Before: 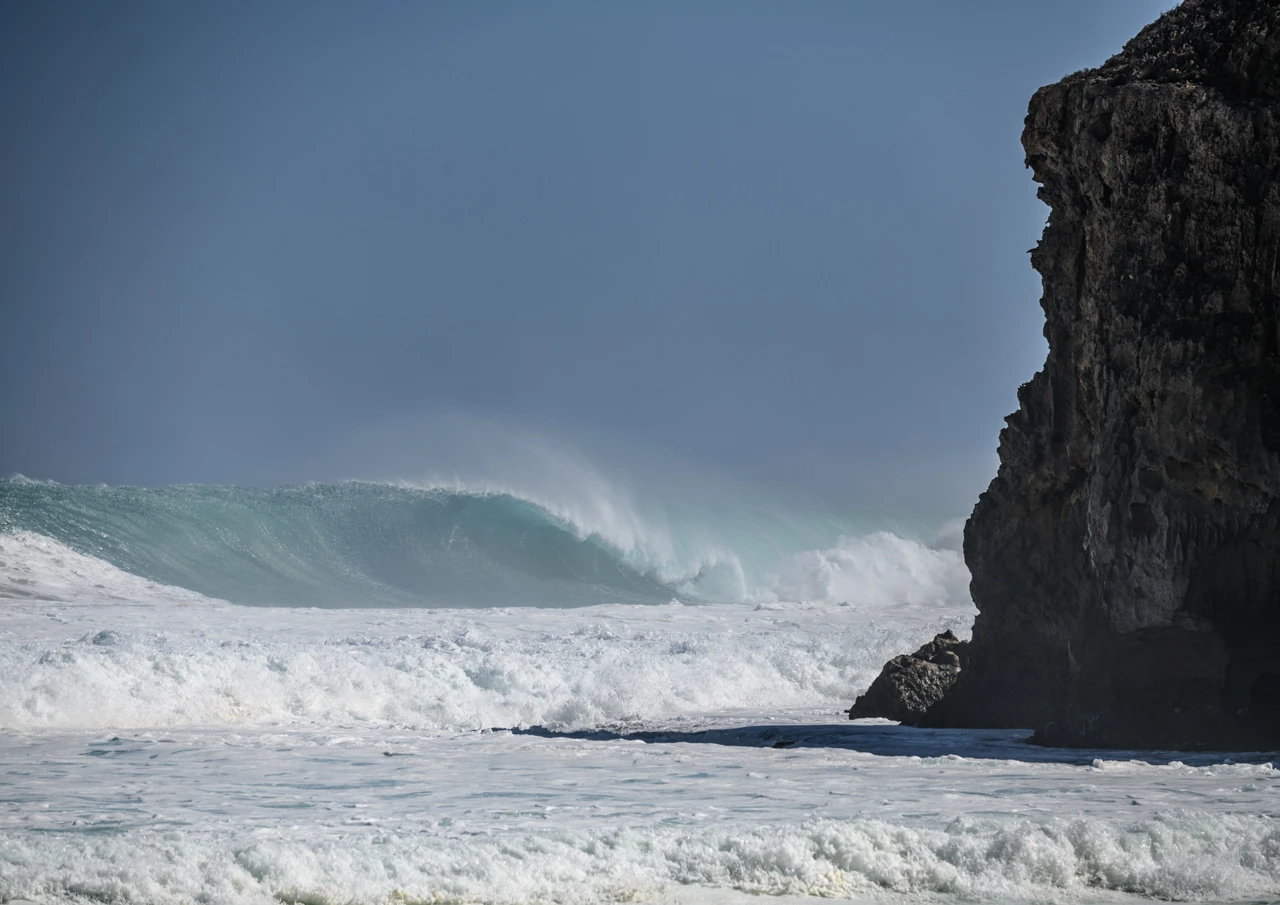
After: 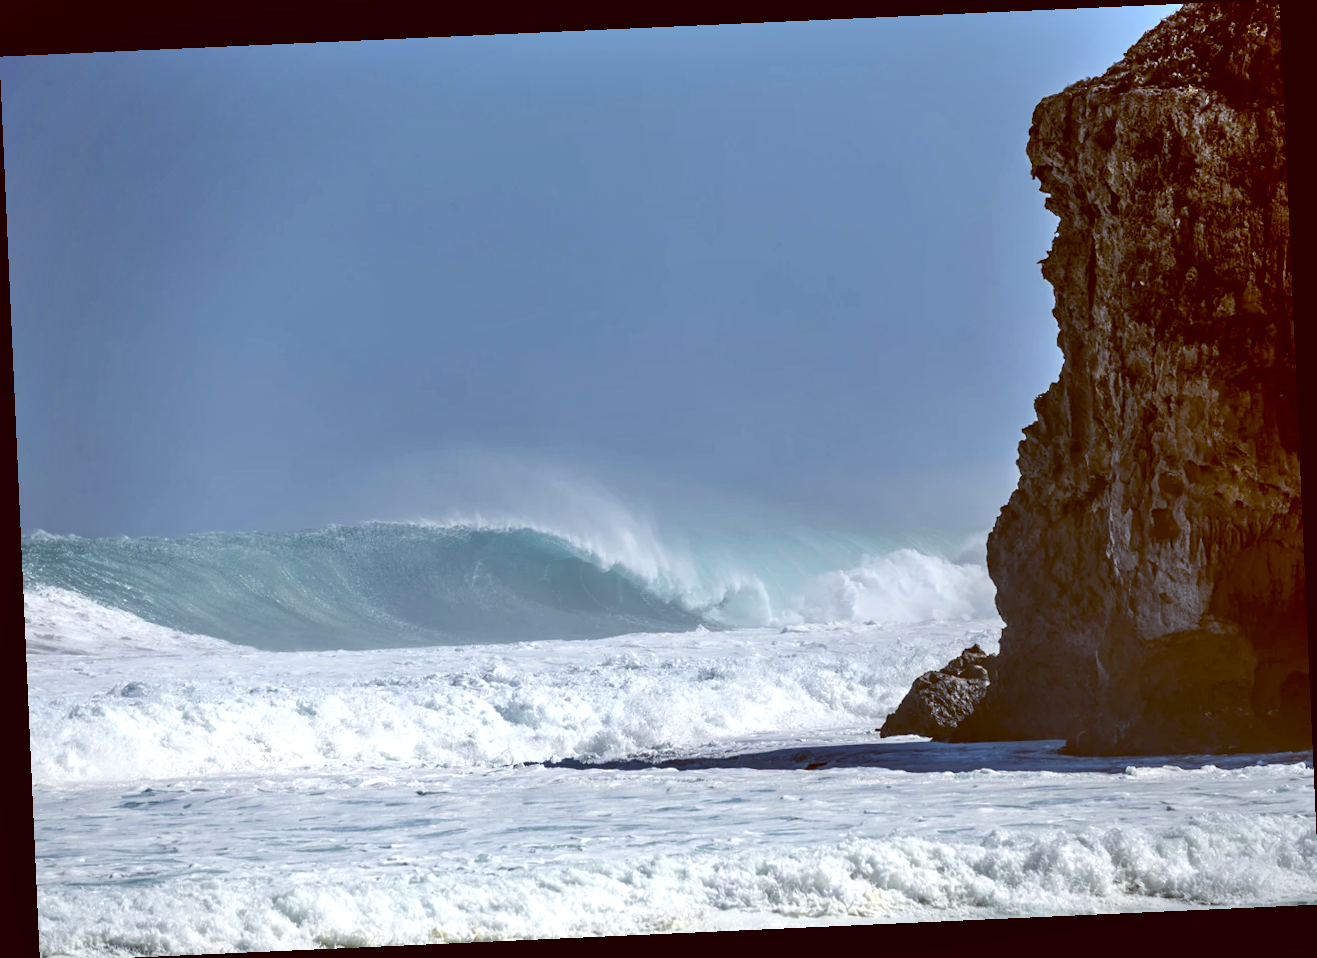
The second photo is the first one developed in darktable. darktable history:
rotate and perspective: rotation -2.56°, automatic cropping off
color balance: lift [1, 1.015, 1.004, 0.985], gamma [1, 0.958, 0.971, 1.042], gain [1, 0.956, 0.977, 1.044]
crop: top 0.05%, bottom 0.098%
exposure: black level correction 0.001, exposure 0.5 EV, compensate exposure bias true, compensate highlight preservation false
shadows and highlights: shadows 49, highlights -41, soften with gaussian
